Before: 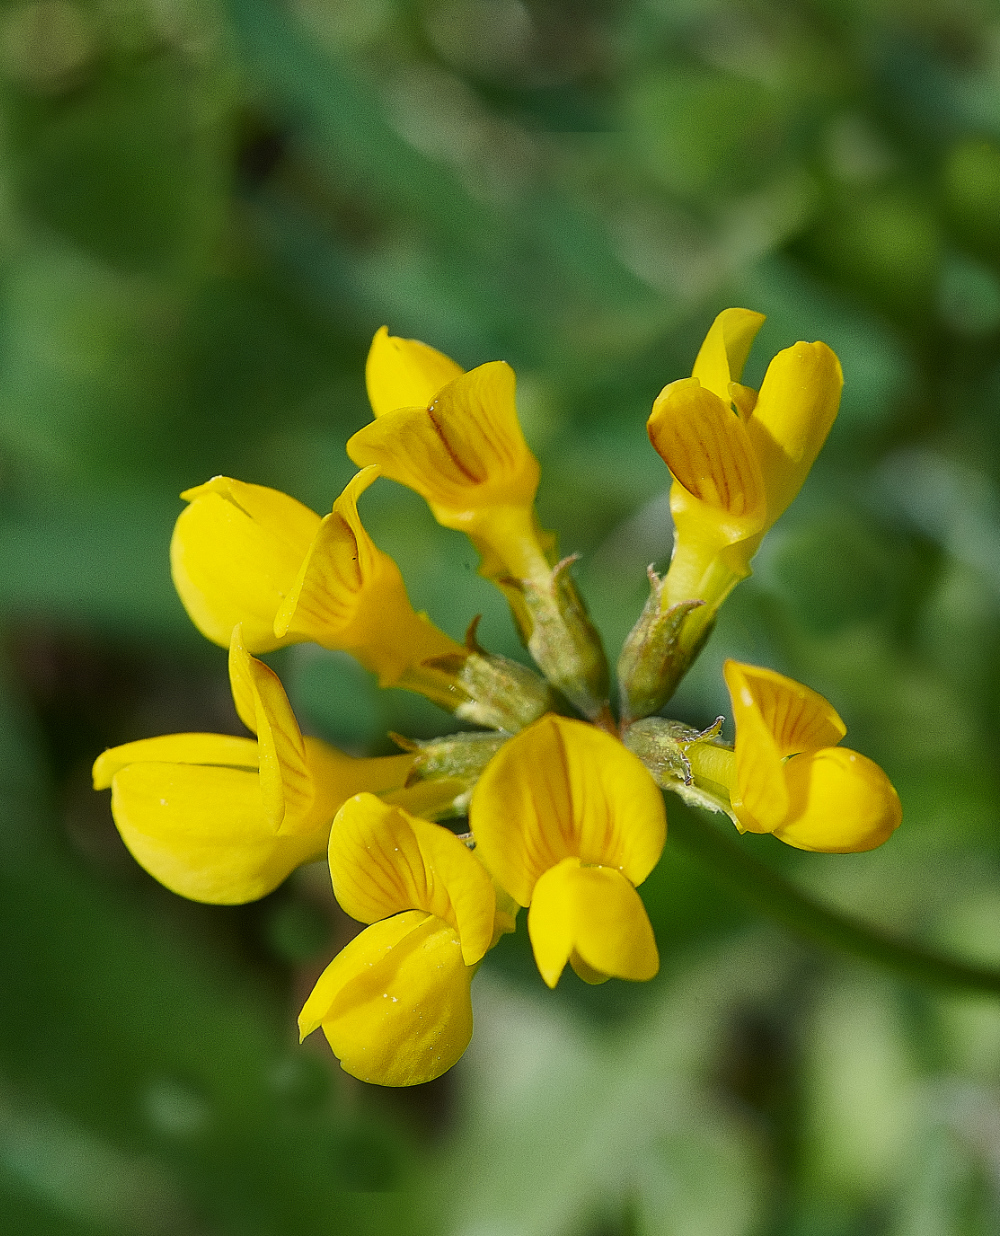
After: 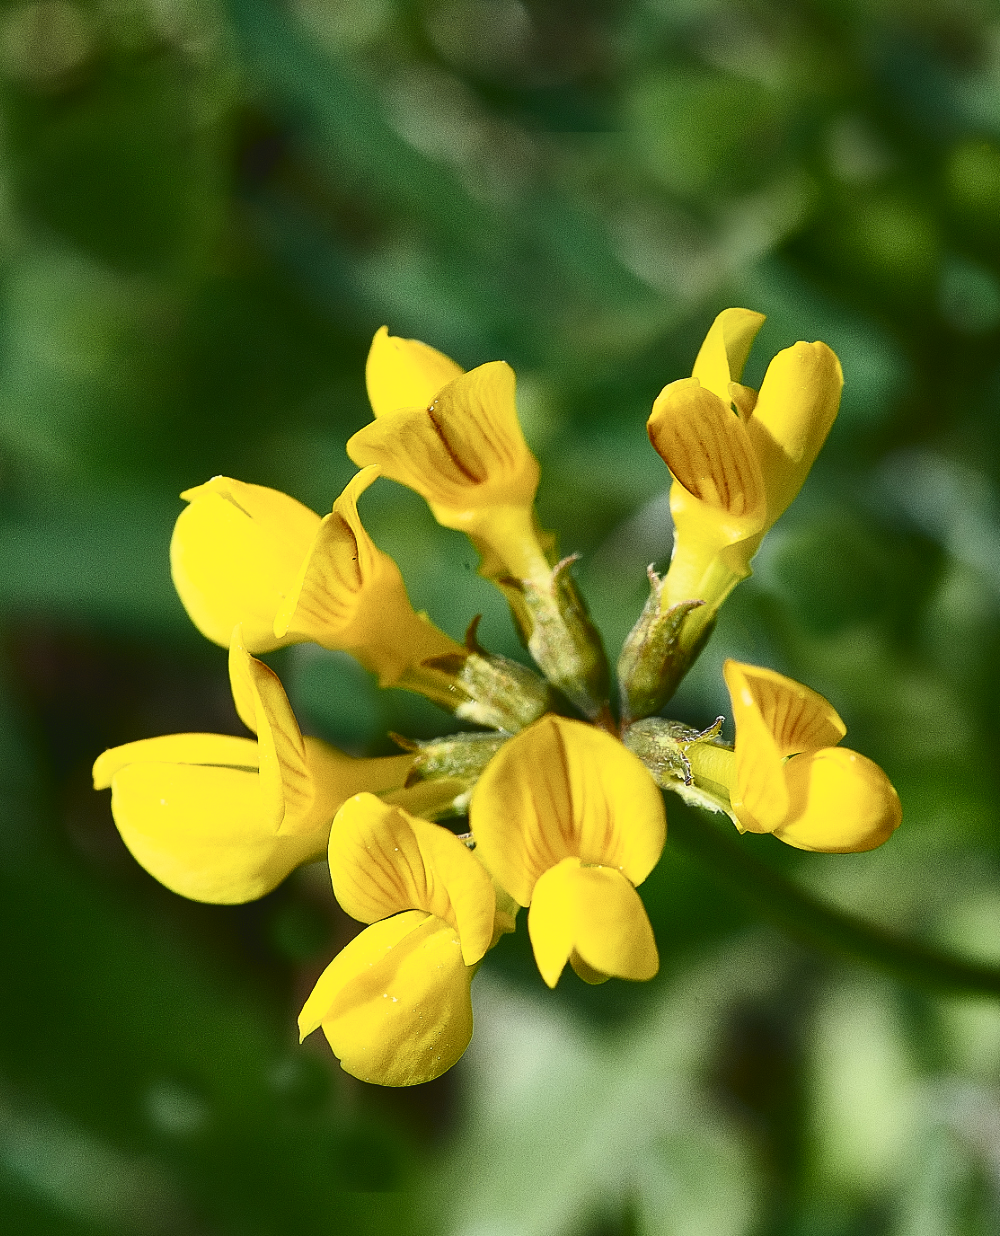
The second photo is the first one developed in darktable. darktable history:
tone curve: curves: ch0 [(0, 0) (0.003, 0.06) (0.011, 0.059) (0.025, 0.065) (0.044, 0.076) (0.069, 0.088) (0.1, 0.102) (0.136, 0.116) (0.177, 0.137) (0.224, 0.169) (0.277, 0.214) (0.335, 0.271) (0.399, 0.356) (0.468, 0.459) (0.543, 0.579) (0.623, 0.705) (0.709, 0.823) (0.801, 0.918) (0.898, 0.963) (1, 1)], color space Lab, independent channels, preserve colors none
